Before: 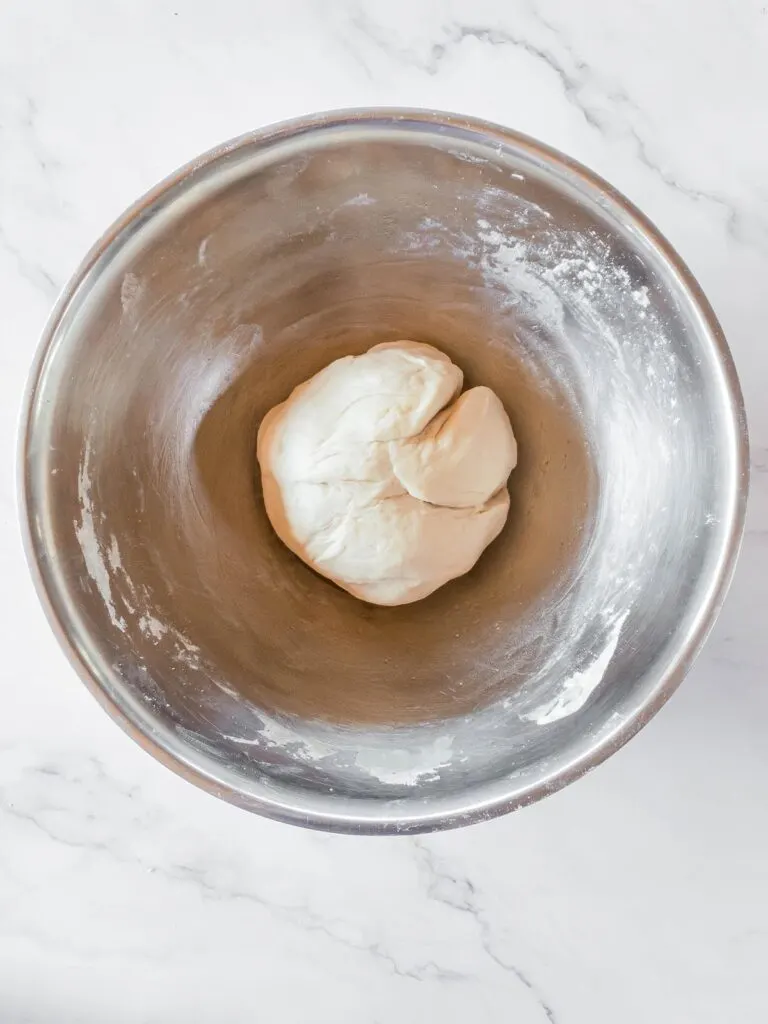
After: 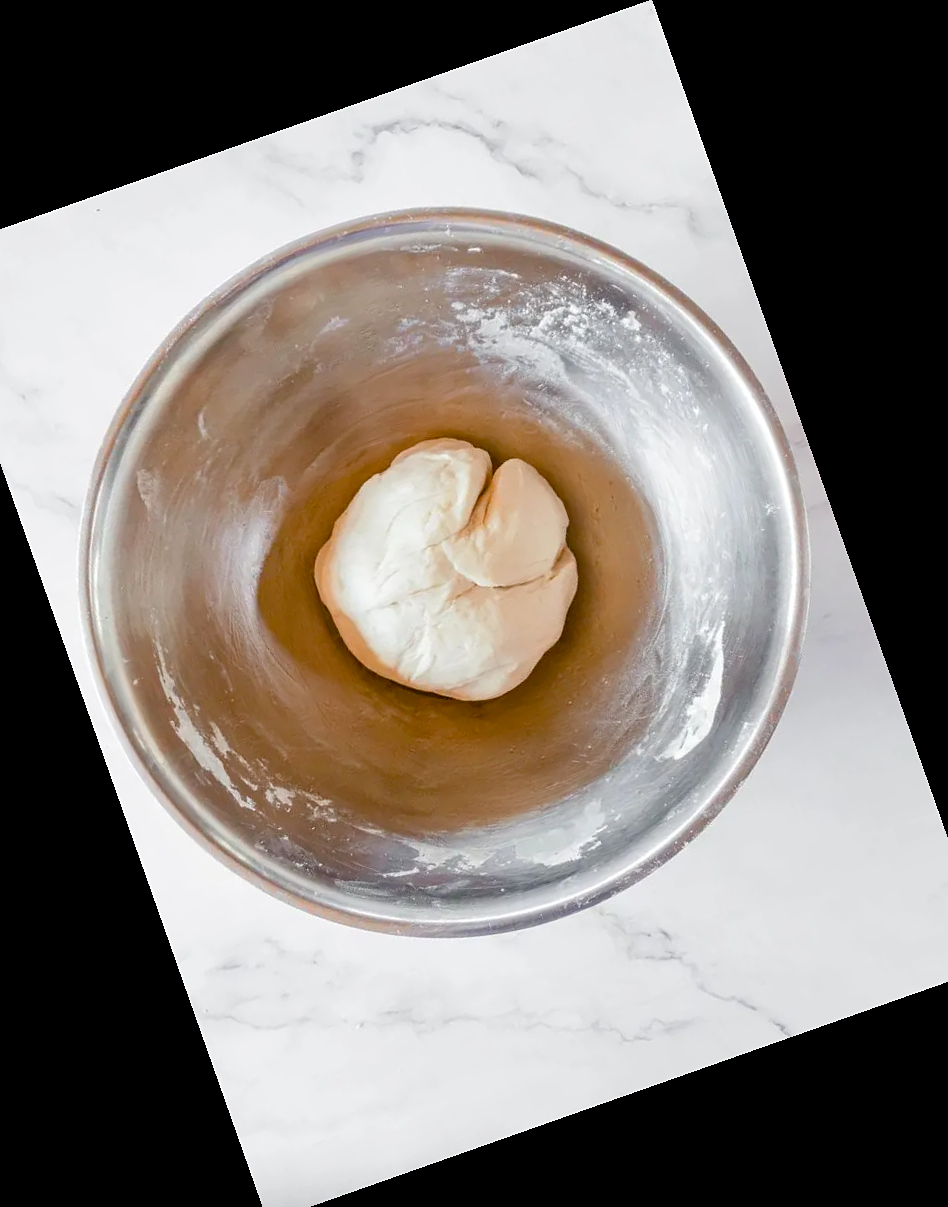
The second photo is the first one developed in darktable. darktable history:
color balance rgb: perceptual saturation grading › global saturation 20%, perceptual saturation grading › highlights -25%, perceptual saturation grading › shadows 50%
crop and rotate: angle 19.43°, left 6.812%, right 4.125%, bottom 1.087%
sharpen: radius 1.272, amount 0.305, threshold 0
